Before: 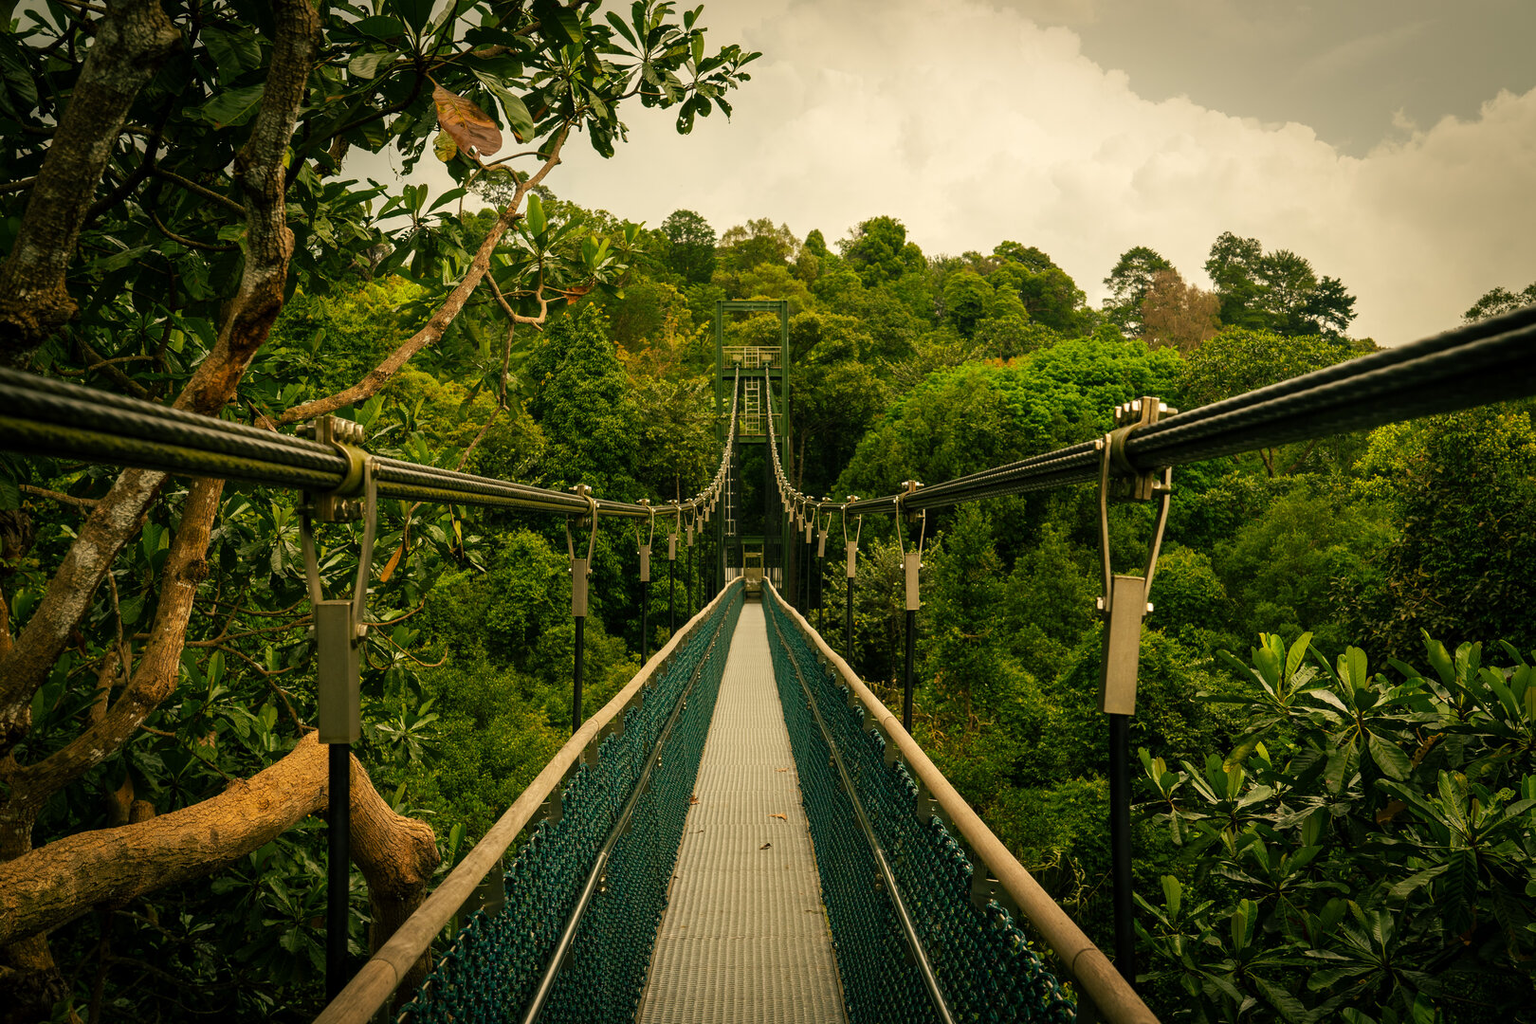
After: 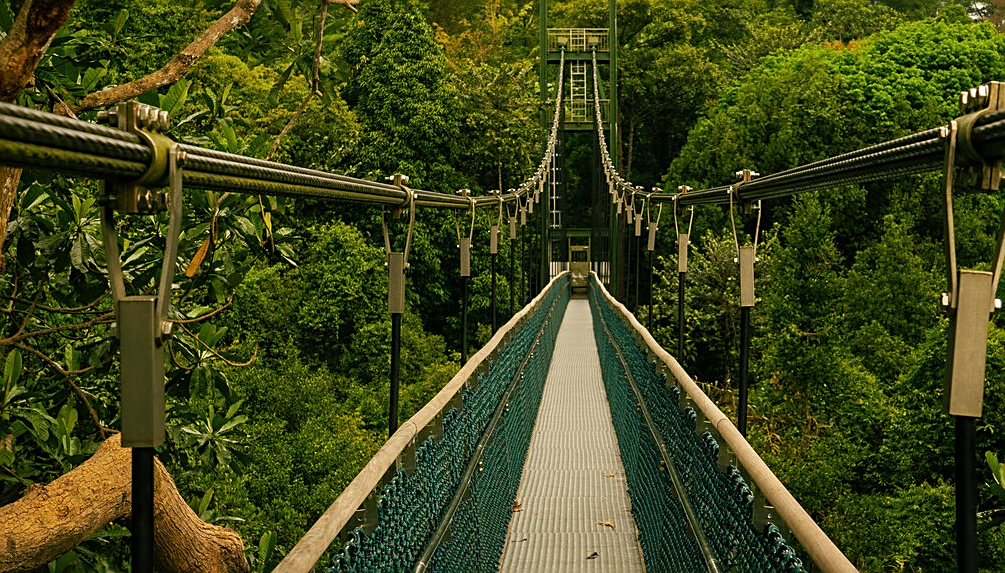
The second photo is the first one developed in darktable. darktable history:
crop: left 13.312%, top 31.28%, right 24.627%, bottom 15.582%
white balance: red 0.967, blue 1.119, emerald 0.756
sharpen: on, module defaults
